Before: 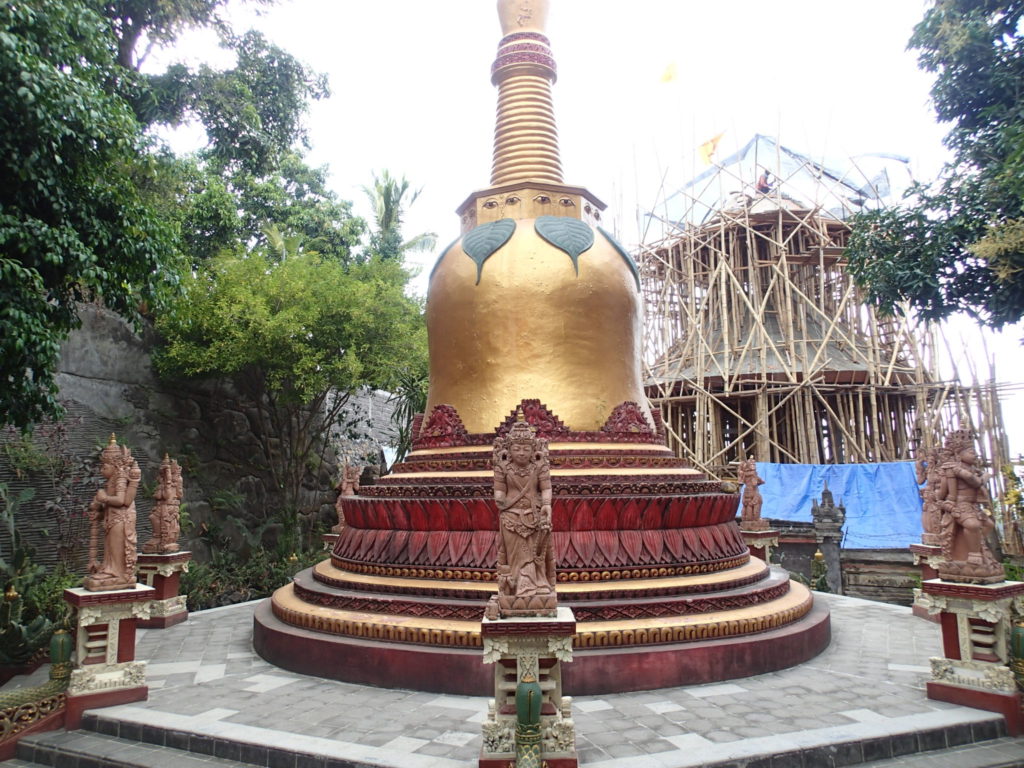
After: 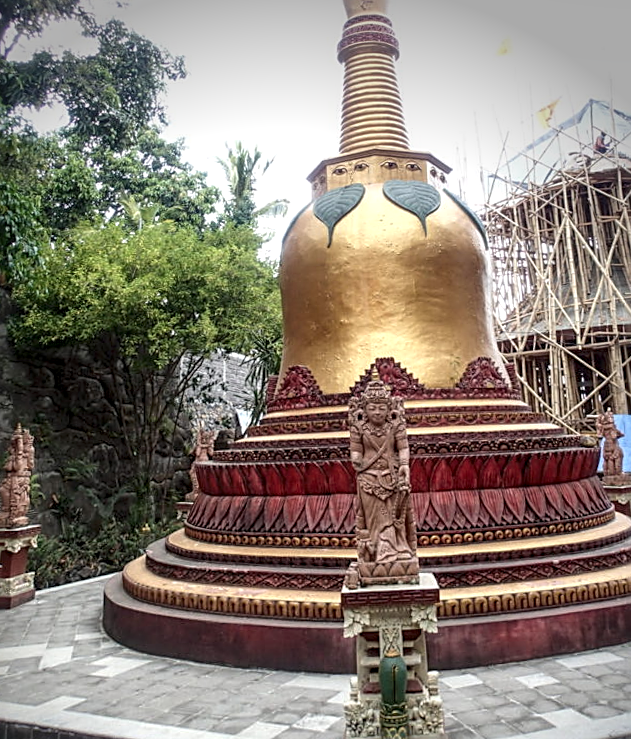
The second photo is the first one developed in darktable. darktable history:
local contrast: highlights 60%, shadows 60%, detail 160%
vignetting: brightness -0.629, saturation -0.007, center (-0.028, 0.239)
sharpen: on, module defaults
crop and rotate: left 12.648%, right 20.685%
contrast equalizer: octaves 7, y [[0.6 ×6], [0.55 ×6], [0 ×6], [0 ×6], [0 ×6]], mix -0.2
rotate and perspective: rotation -1.68°, lens shift (vertical) -0.146, crop left 0.049, crop right 0.912, crop top 0.032, crop bottom 0.96
